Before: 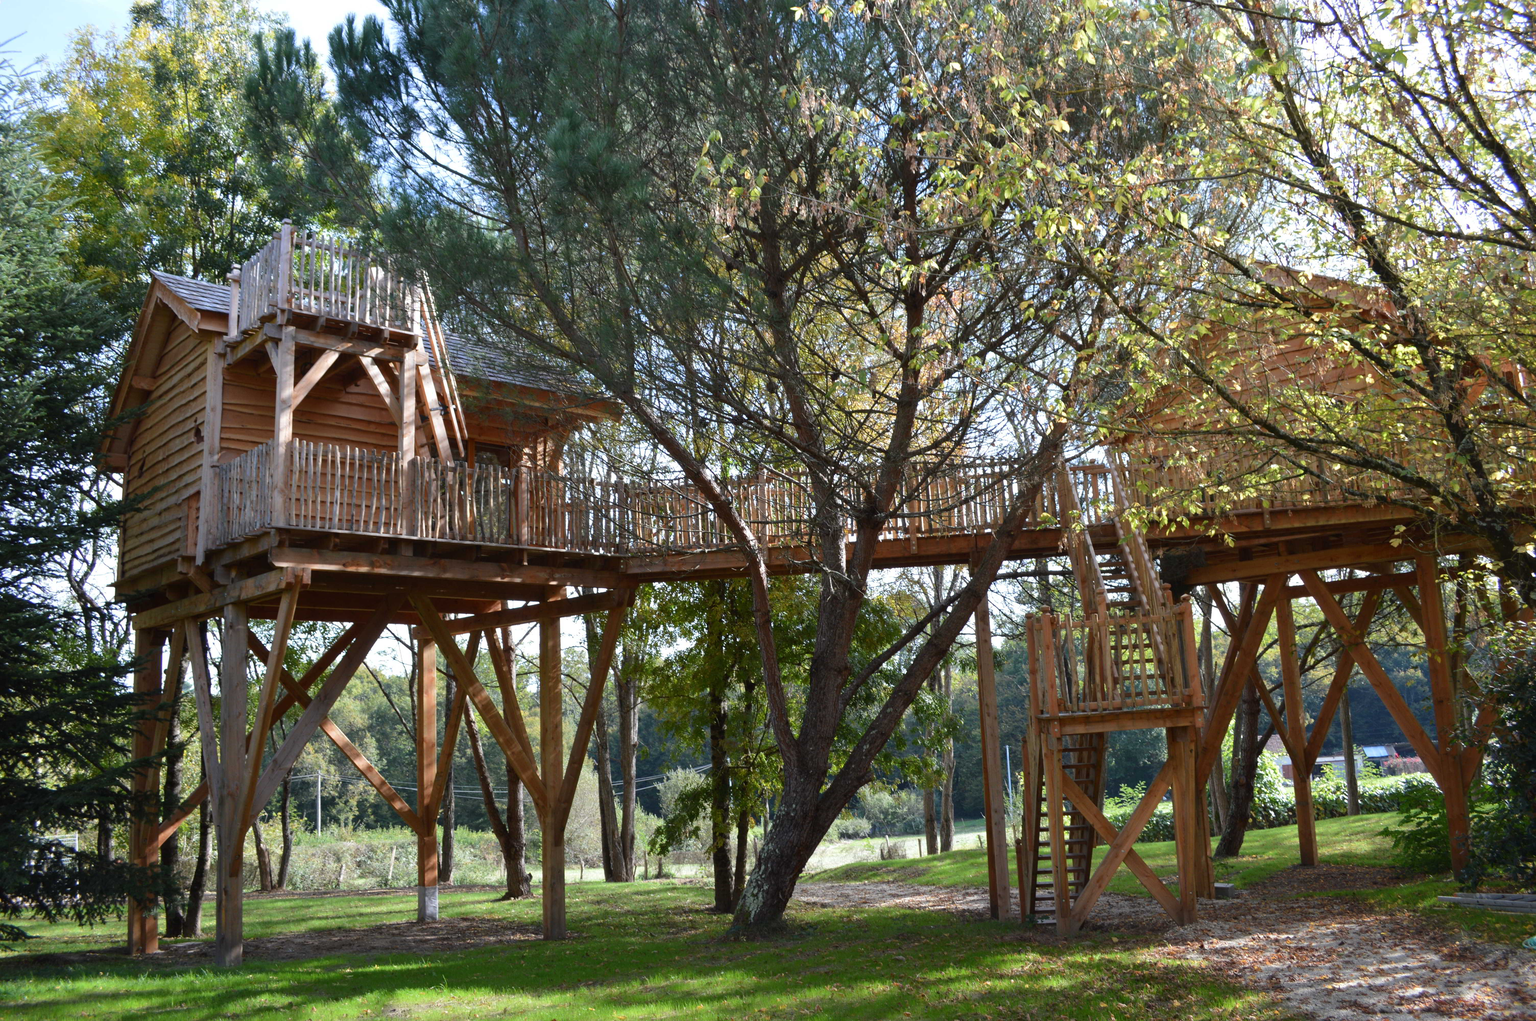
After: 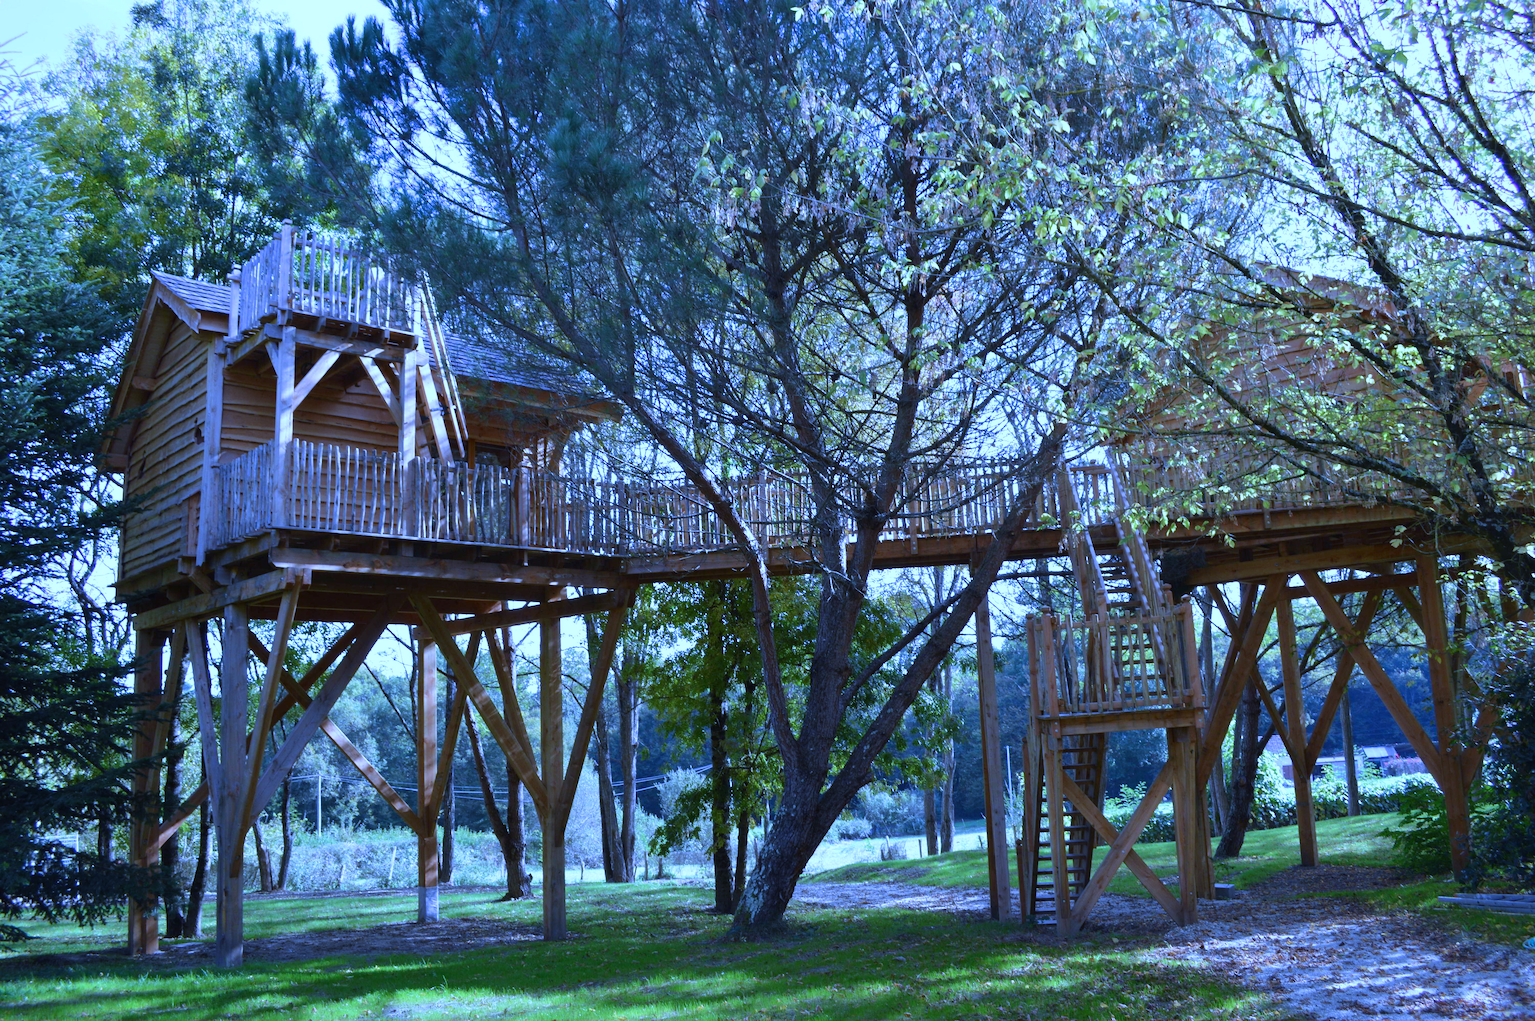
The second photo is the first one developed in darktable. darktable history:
white balance: red 0.766, blue 1.537
color calibration: x 0.37, y 0.382, temperature 4313.32 K
tone curve: curves: ch0 [(0, 0) (0.003, 0.003) (0.011, 0.012) (0.025, 0.026) (0.044, 0.046) (0.069, 0.072) (0.1, 0.104) (0.136, 0.141) (0.177, 0.184) (0.224, 0.233) (0.277, 0.288) (0.335, 0.348) (0.399, 0.414) (0.468, 0.486) (0.543, 0.564) (0.623, 0.647) (0.709, 0.736) (0.801, 0.831) (0.898, 0.921) (1, 1)], preserve colors none
